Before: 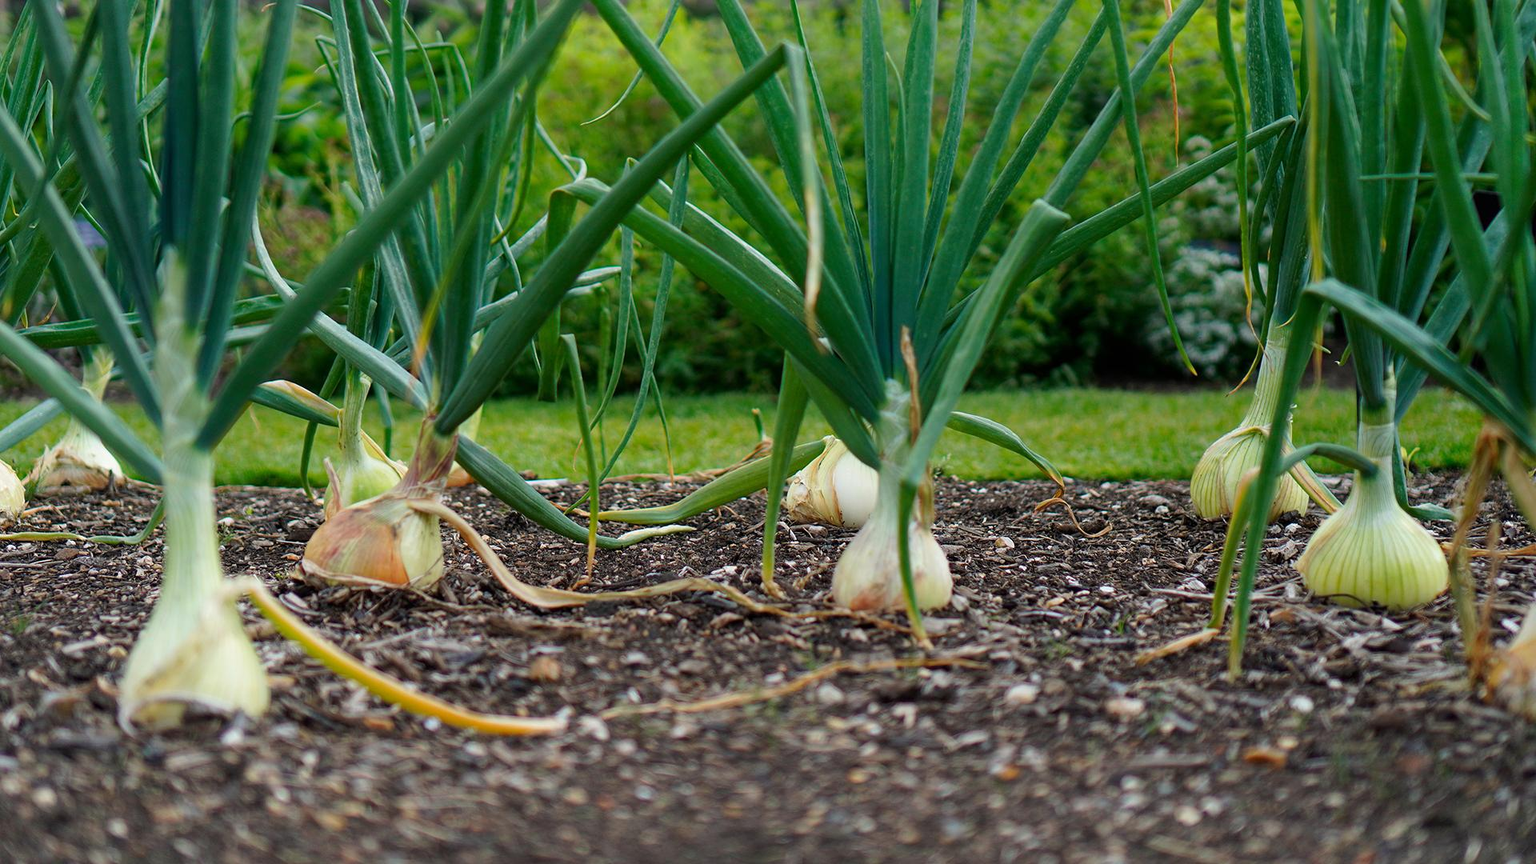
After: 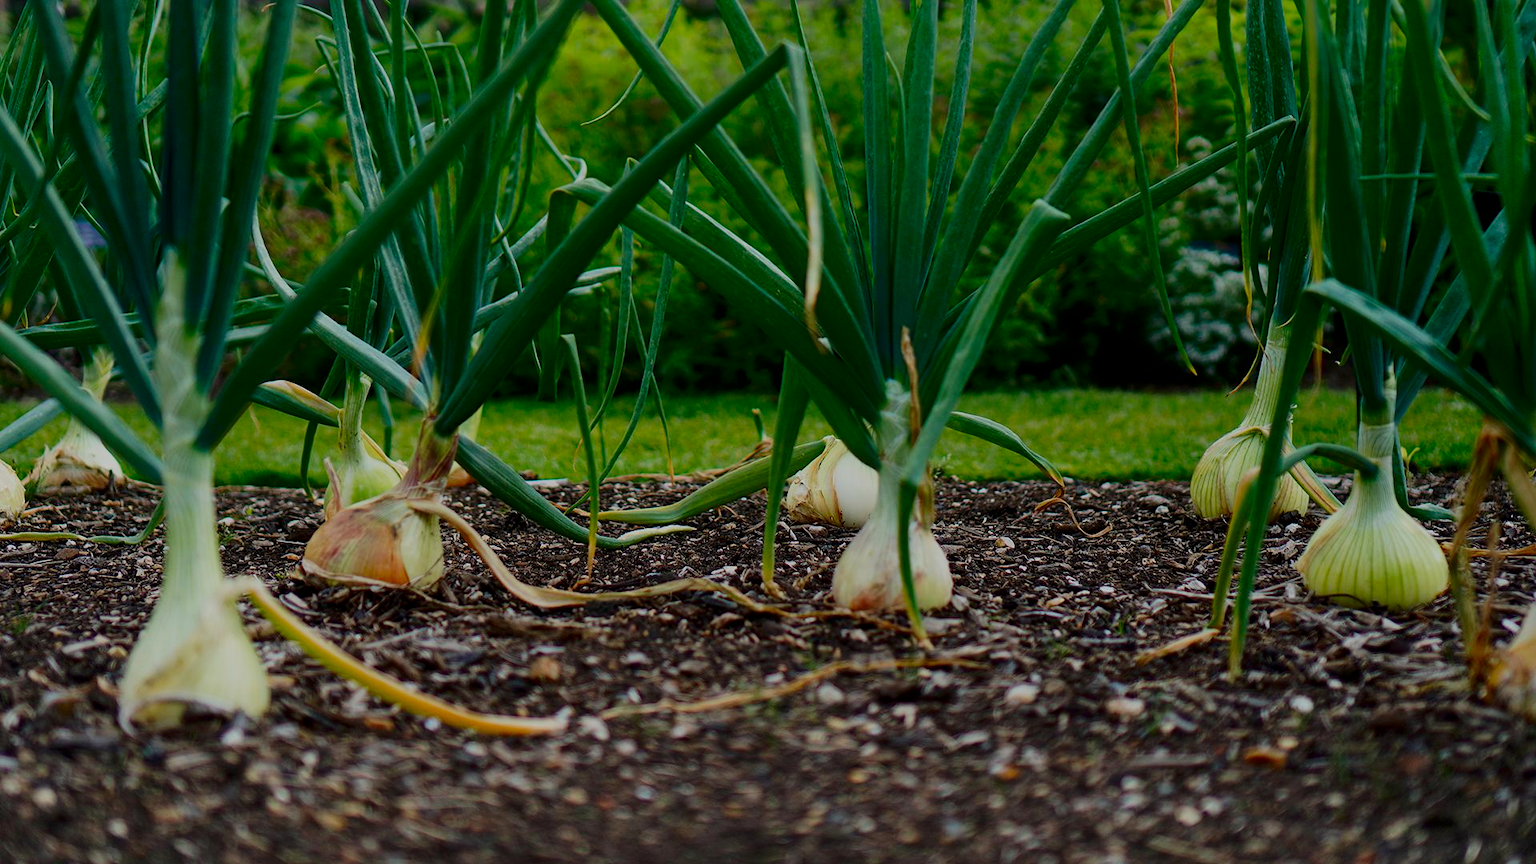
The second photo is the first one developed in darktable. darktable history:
velvia: strength 9.43%
contrast brightness saturation: contrast 0.099, brightness -0.263, saturation 0.135
filmic rgb: black relative exposure -16 EV, white relative exposure 6.1 EV, hardness 5.23, iterations of high-quality reconstruction 0
shadows and highlights: radius 108.26, shadows 23.43, highlights -58.63, low approximation 0.01, soften with gaussian
